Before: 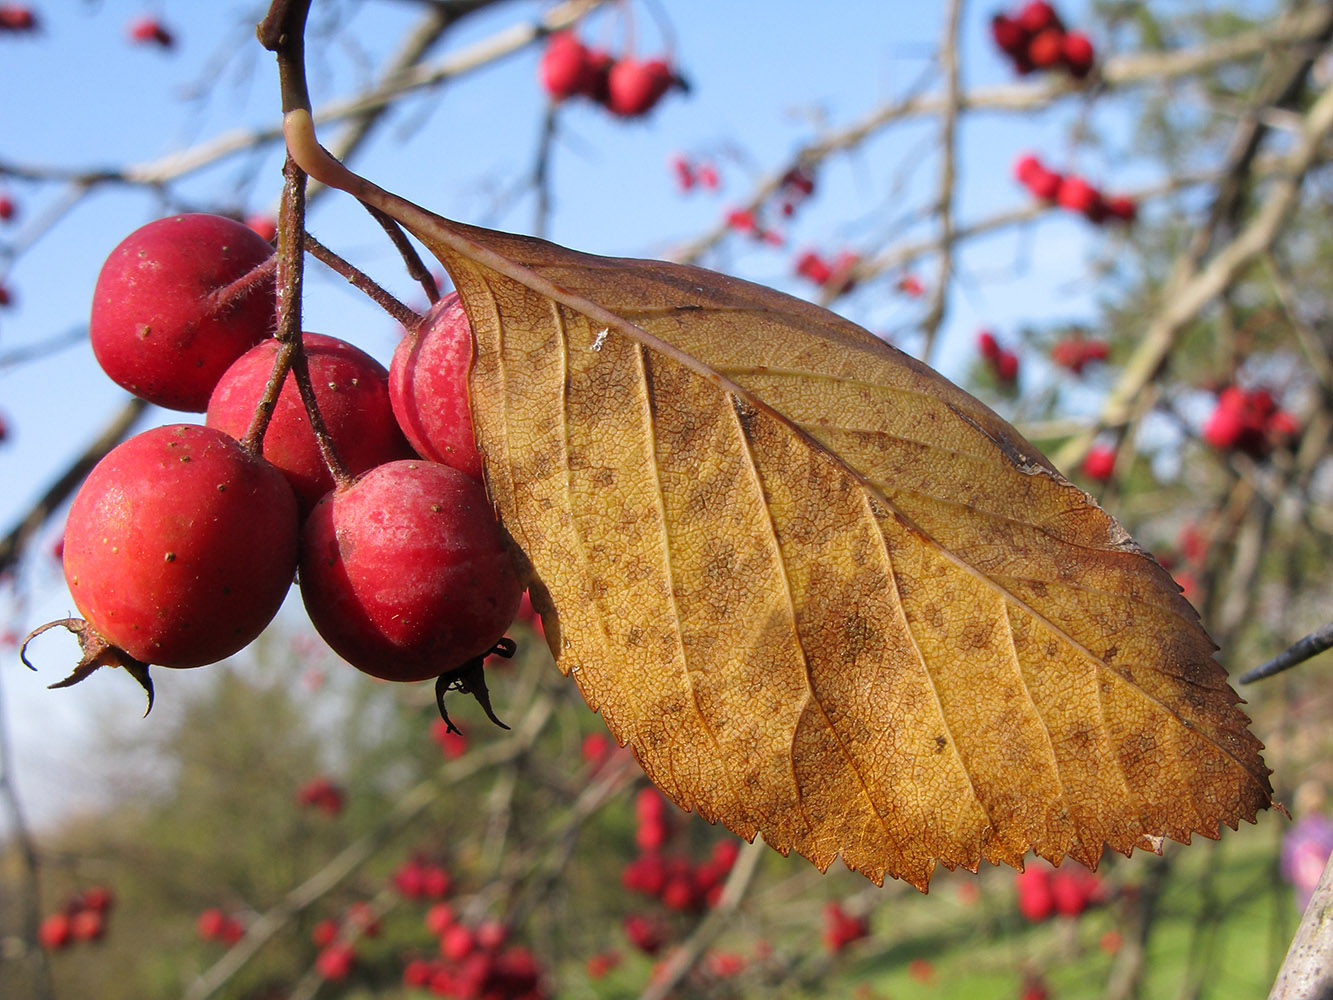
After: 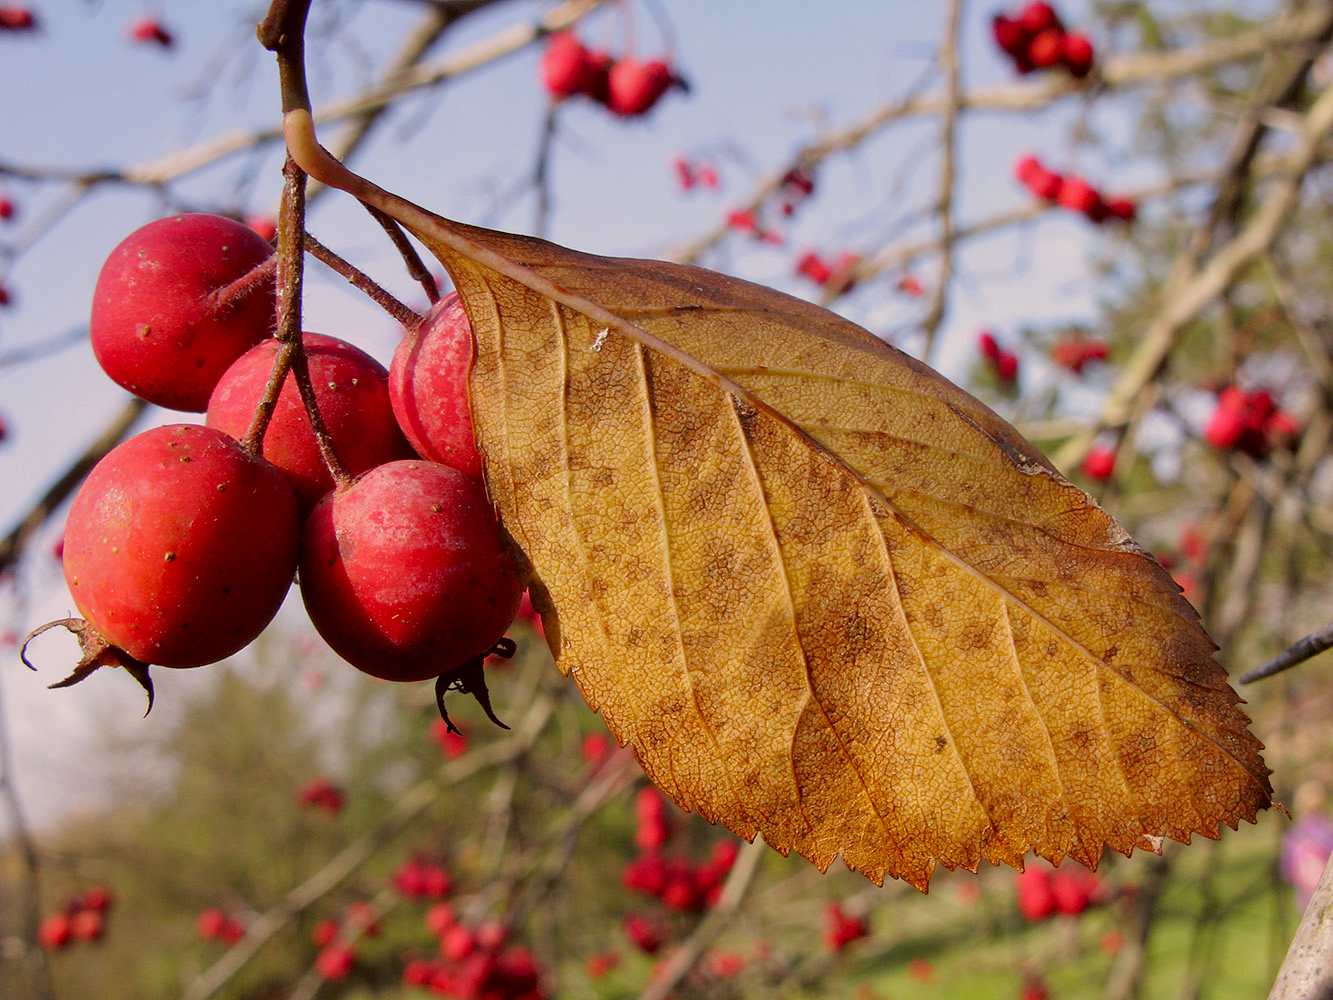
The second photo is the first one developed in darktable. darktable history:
contrast equalizer: octaves 7, y [[0.6 ×6], [0.55 ×6], [0 ×6], [0 ×6], [0 ×6]], mix 0.15
filmic rgb: black relative exposure -16 EV, threshold -0.33 EV, transition 3.19 EV, structure ↔ texture 100%, target black luminance 0%, hardness 7.57, latitude 72.96%, contrast 0.908, highlights saturation mix 10%, shadows ↔ highlights balance -0.38%, add noise in highlights 0, preserve chrominance no, color science v4 (2020), iterations of high-quality reconstruction 10, enable highlight reconstruction true
white balance: emerald 1
color correction: highlights a* 6.27, highlights b* 8.19, shadows a* 5.94, shadows b* 7.23, saturation 0.9
